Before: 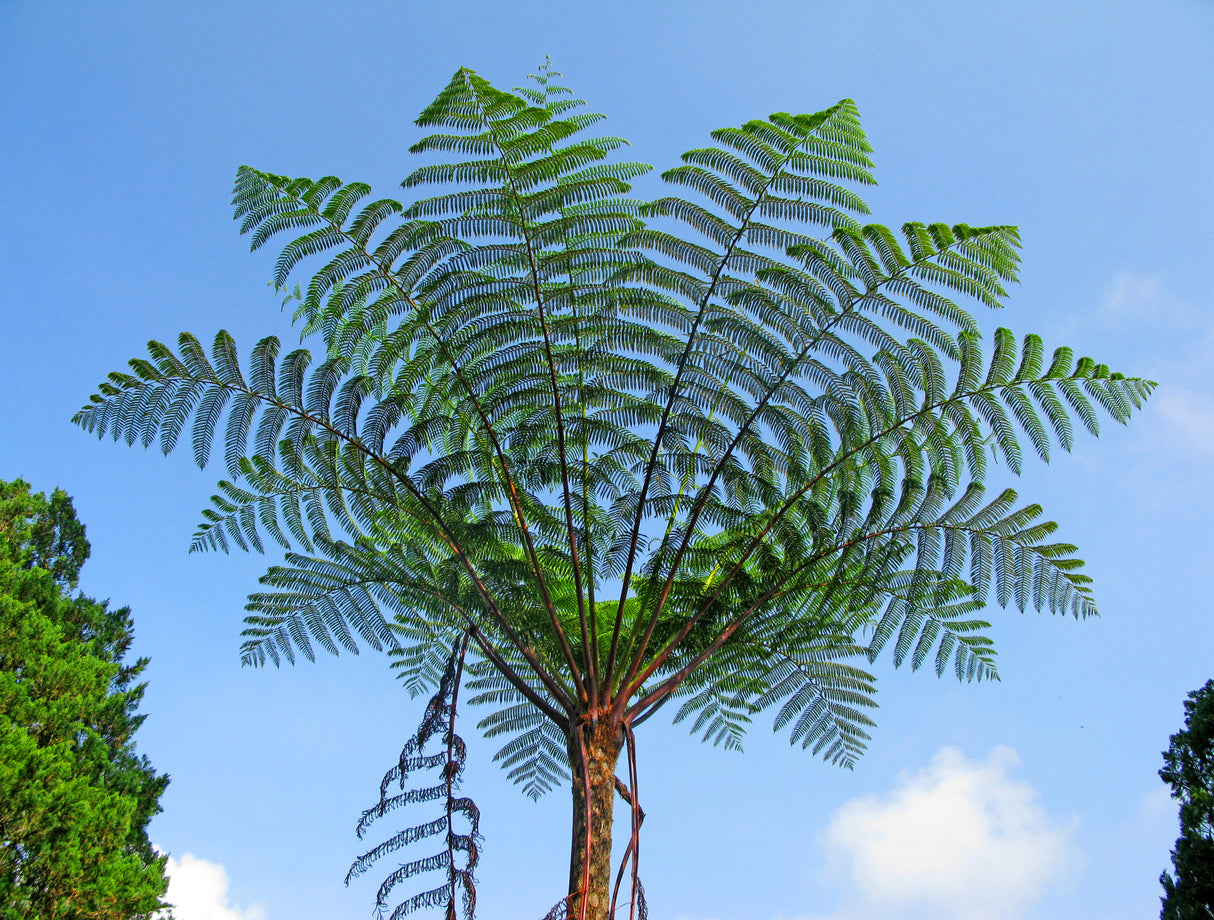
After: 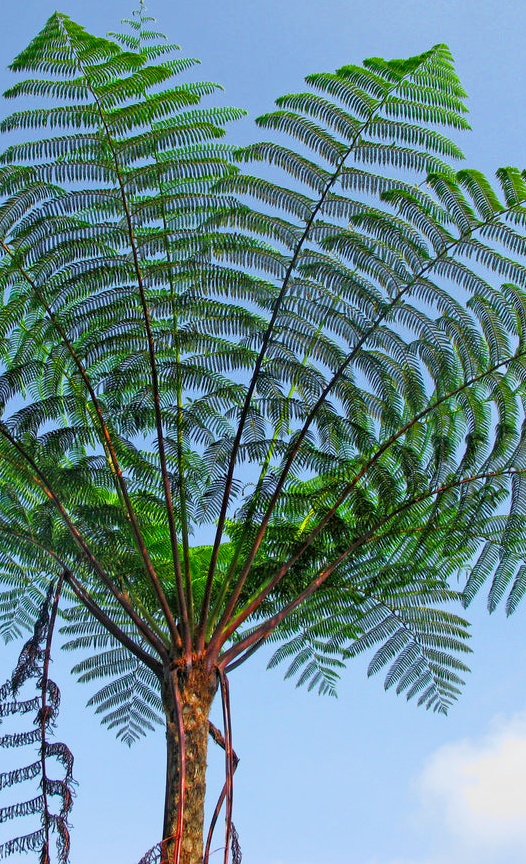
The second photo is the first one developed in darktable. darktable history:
tone curve: curves: ch0 [(0.013, 0) (0.061, 0.059) (0.239, 0.256) (0.502, 0.501) (0.683, 0.676) (0.761, 0.773) (0.858, 0.858) (0.987, 0.945)]; ch1 [(0, 0) (0.172, 0.123) (0.304, 0.267) (0.414, 0.395) (0.472, 0.473) (0.502, 0.502) (0.521, 0.528) (0.583, 0.595) (0.654, 0.673) (0.728, 0.761) (1, 1)]; ch2 [(0, 0) (0.411, 0.424) (0.485, 0.476) (0.502, 0.501) (0.553, 0.557) (0.57, 0.576) (1, 1)], color space Lab, independent channels, preserve colors none
crop: left 33.452%, top 6.025%, right 23.155%
